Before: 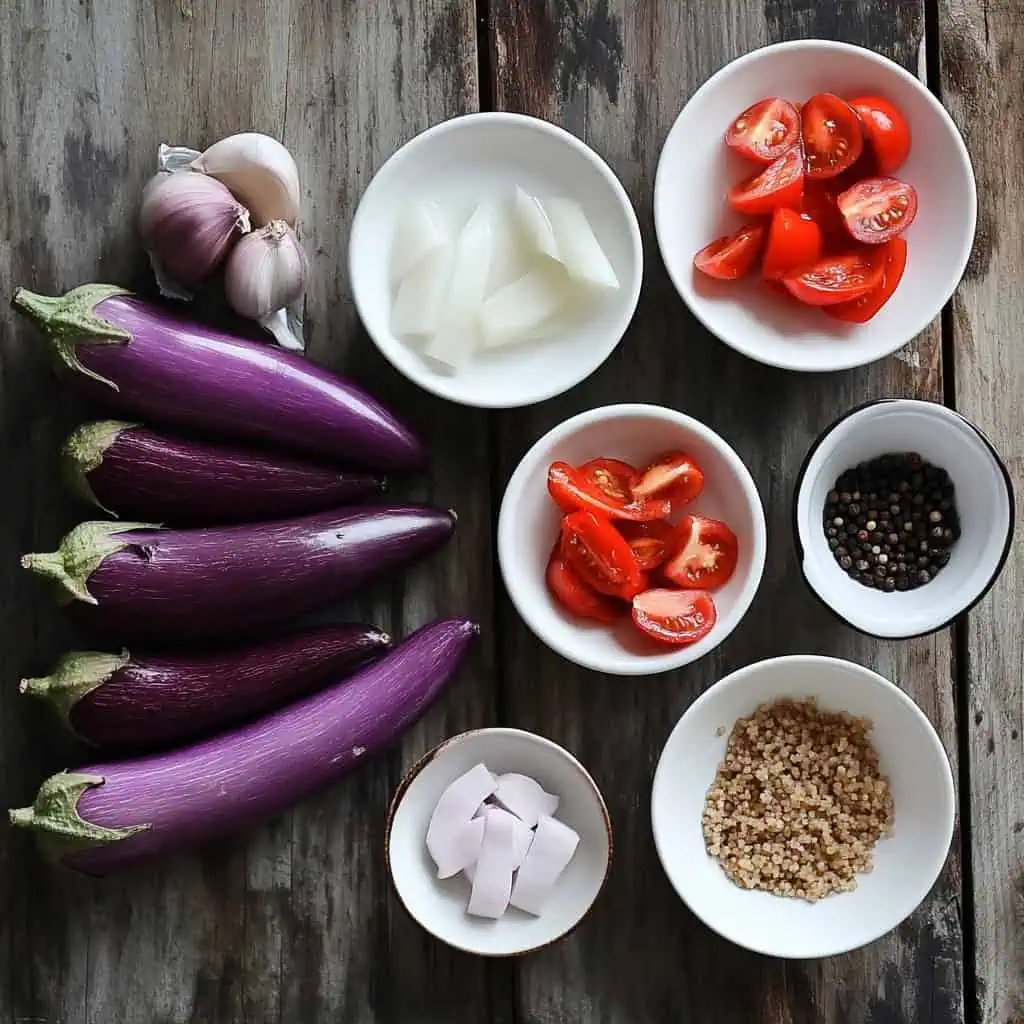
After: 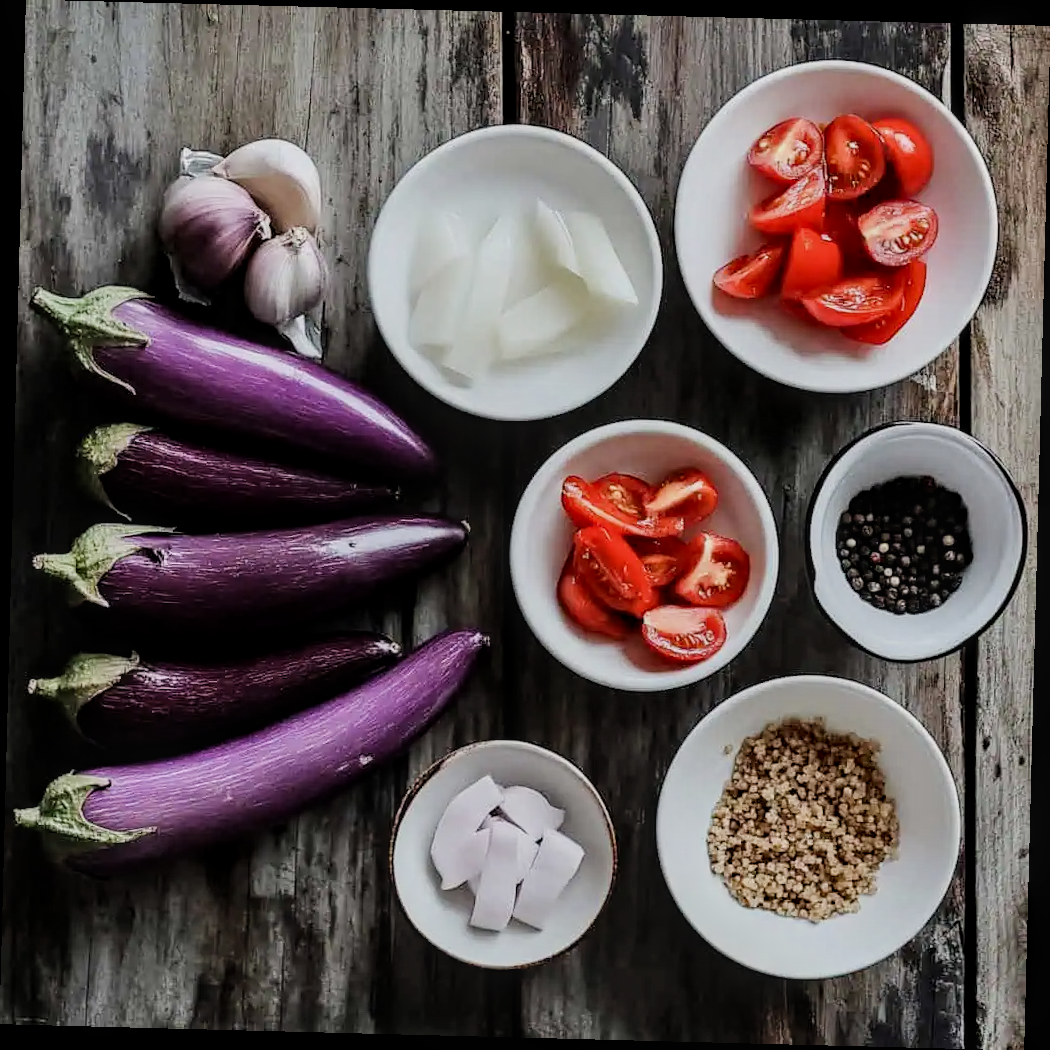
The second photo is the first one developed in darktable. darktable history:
filmic rgb: black relative exposure -7.65 EV, white relative exposure 4.56 EV, hardness 3.61
crop and rotate: angle -1.48°
contrast equalizer: y [[0.5, 0.501, 0.532, 0.538, 0.54, 0.541], [0.5 ×6], [0.5 ×6], [0 ×6], [0 ×6]]
local contrast: detail 130%
